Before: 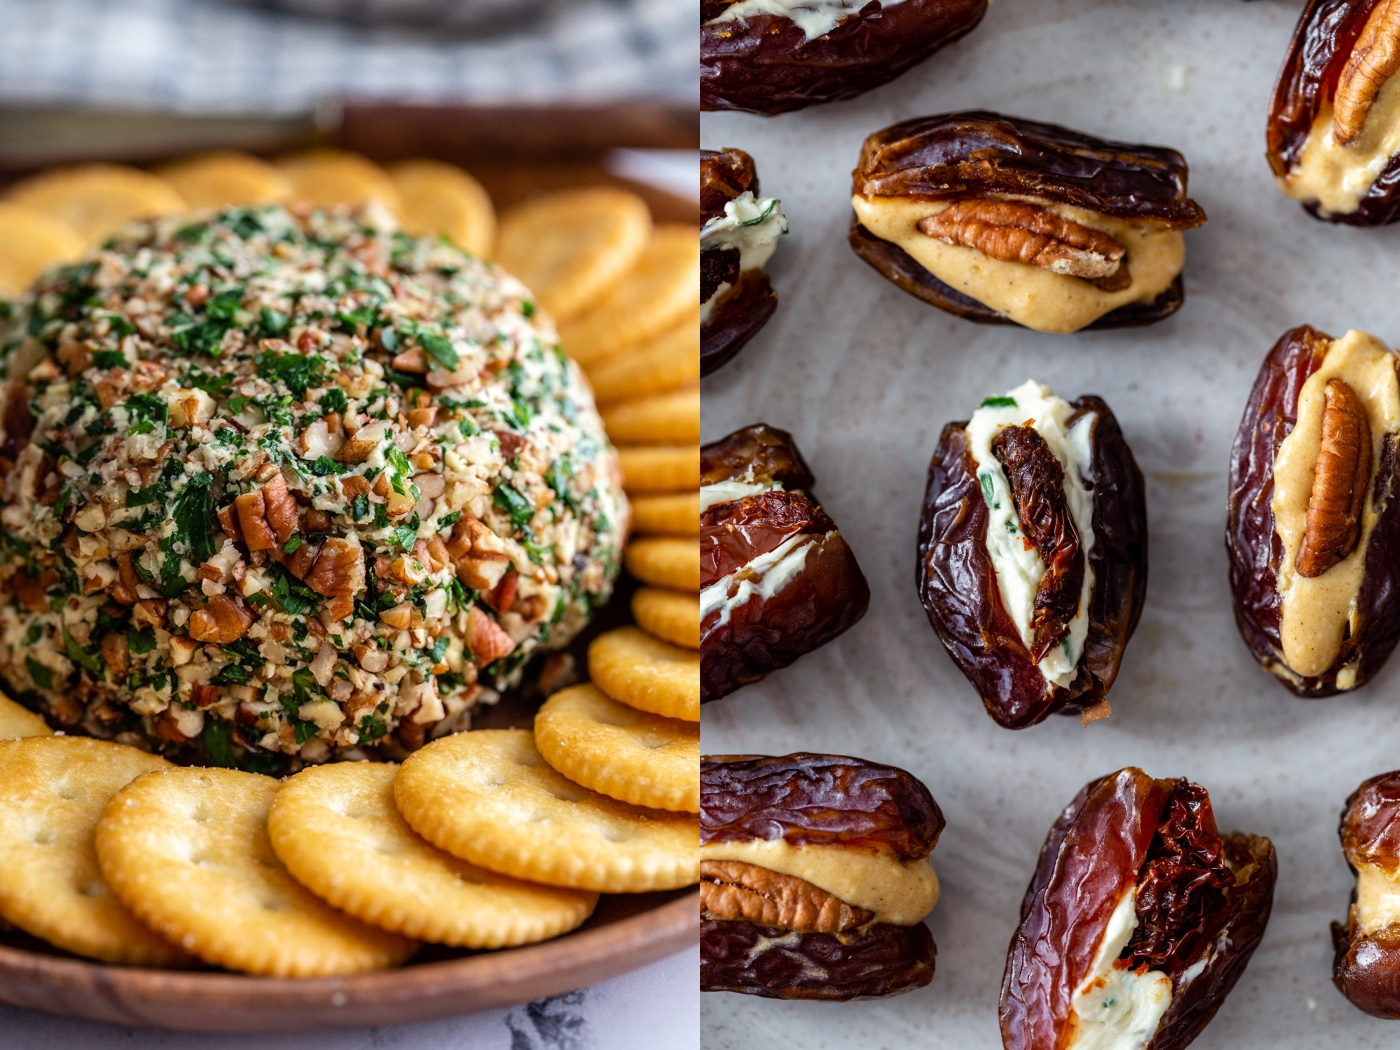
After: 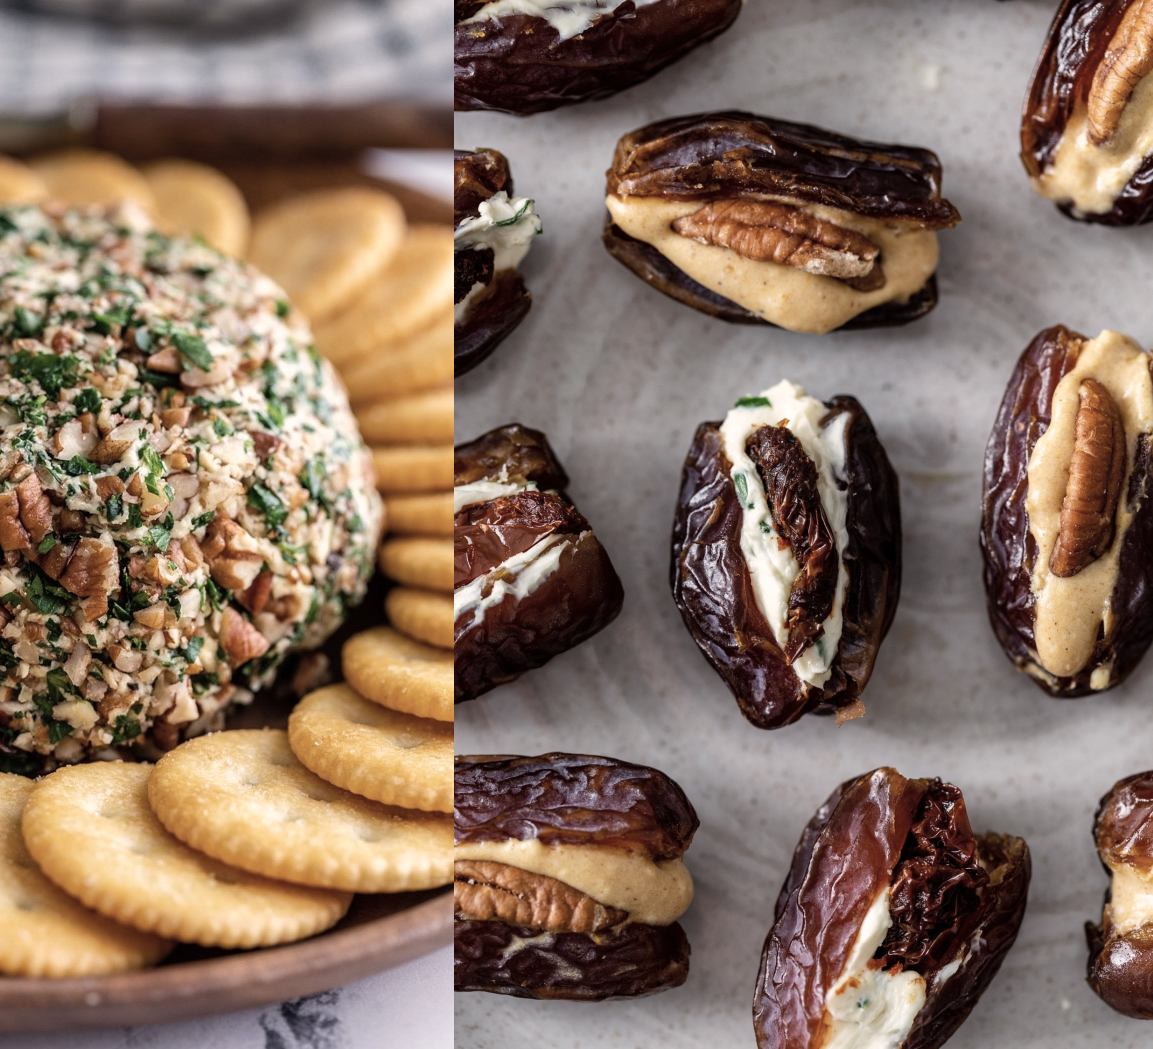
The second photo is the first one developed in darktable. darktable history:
color correction: highlights a* 5.49, highlights b* 5.16, saturation 0.65
crop: left 17.598%, bottom 0.018%
